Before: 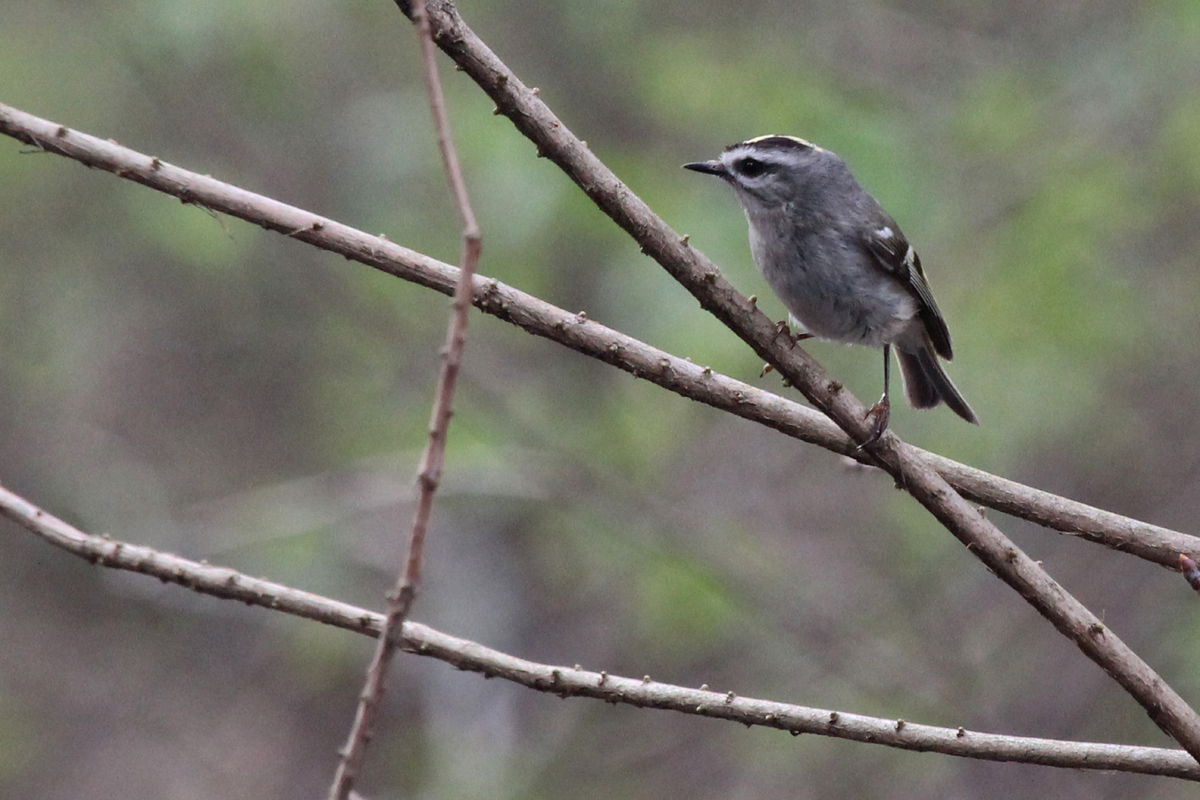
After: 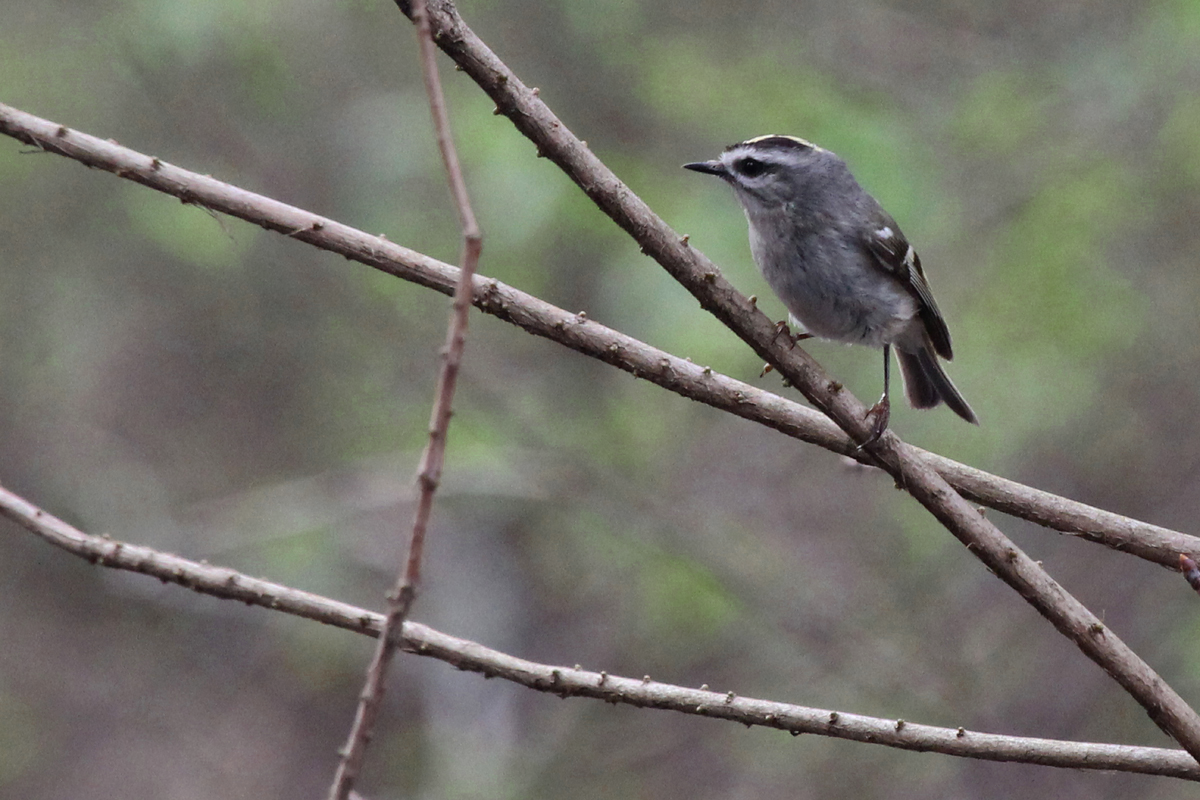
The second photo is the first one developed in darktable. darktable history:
color zones: curves: ch0 [(0.11, 0.396) (0.195, 0.36) (0.25, 0.5) (0.303, 0.412) (0.357, 0.544) (0.75, 0.5) (0.967, 0.328)]; ch1 [(0, 0.468) (0.112, 0.512) (0.202, 0.6) (0.25, 0.5) (0.307, 0.352) (0.357, 0.544) (0.75, 0.5) (0.963, 0.524)]
rotate and perspective: automatic cropping off
